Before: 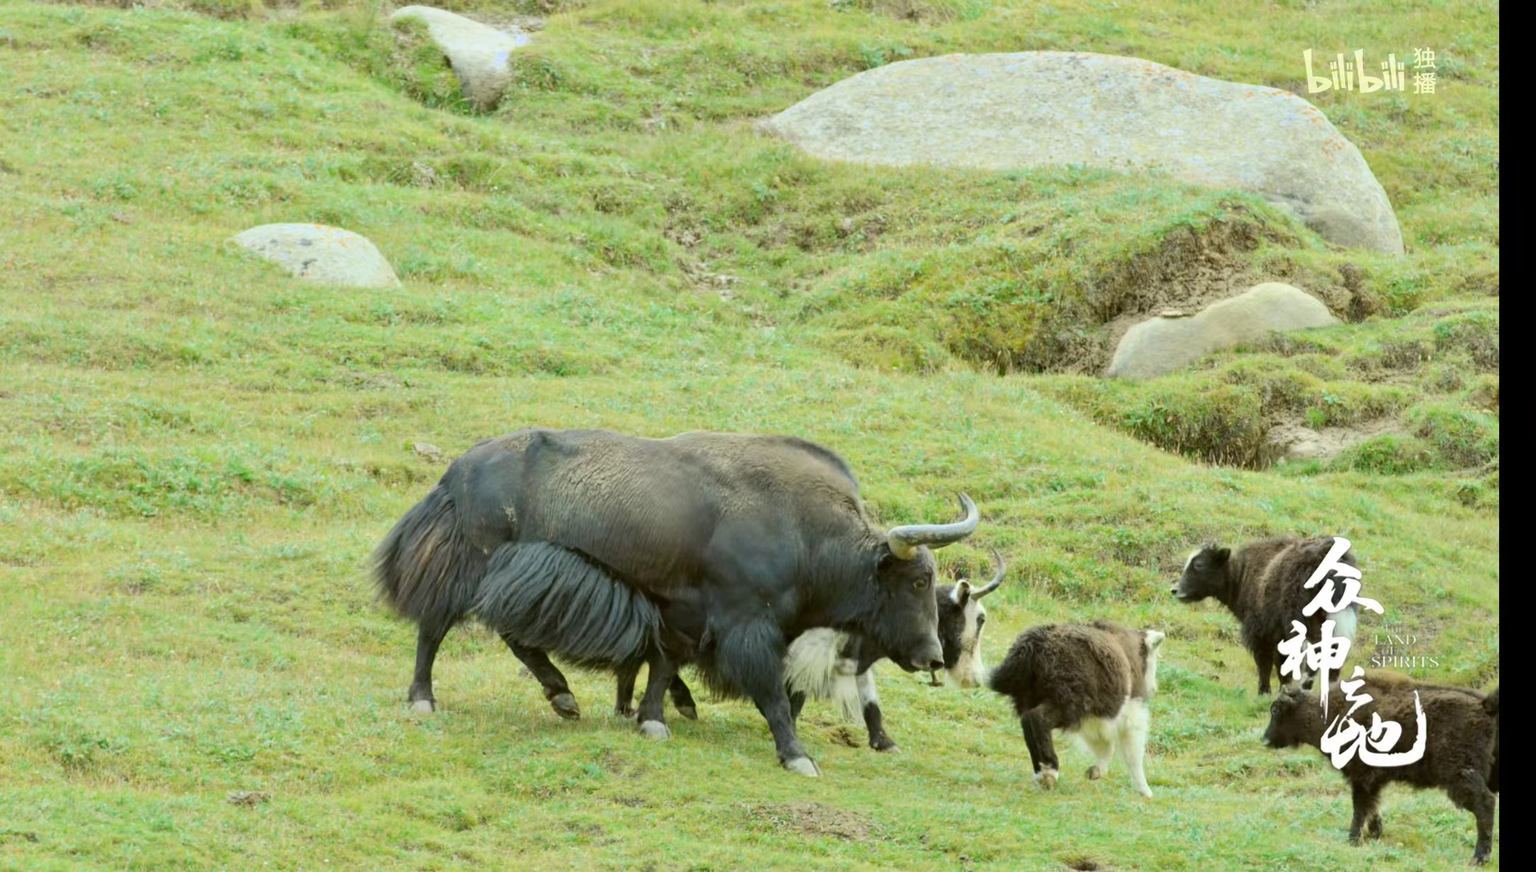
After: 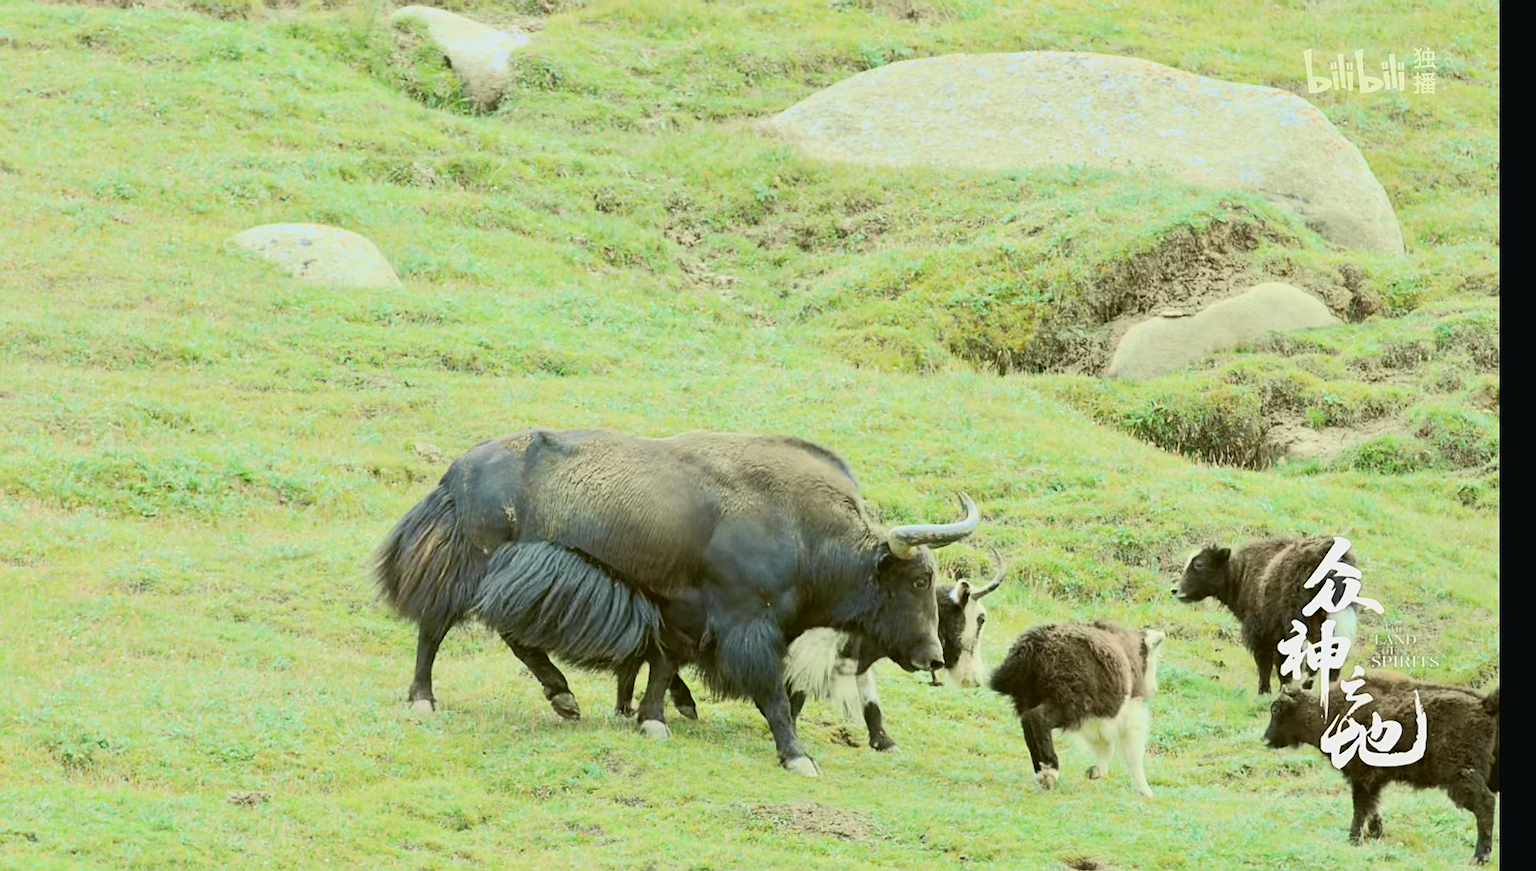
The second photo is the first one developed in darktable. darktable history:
contrast equalizer: y [[0.5 ×6], [0.5 ×6], [0.5, 0.5, 0.501, 0.545, 0.707, 0.863], [0 ×6], [0 ×6]]
tone curve: curves: ch0 [(0, 0.026) (0.181, 0.223) (0.405, 0.46) (0.456, 0.528) (0.634, 0.728) (0.877, 0.89) (0.984, 0.935)]; ch1 [(0, 0) (0.443, 0.43) (0.492, 0.488) (0.566, 0.579) (0.595, 0.625) (0.65, 0.657) (0.696, 0.725) (1, 1)]; ch2 [(0, 0) (0.33, 0.301) (0.421, 0.443) (0.447, 0.489) (0.495, 0.494) (0.537, 0.57) (0.586, 0.591) (0.663, 0.686) (1, 1)], color space Lab, independent channels, preserve colors none
contrast brightness saturation: saturation -0.1
sharpen: on, module defaults
